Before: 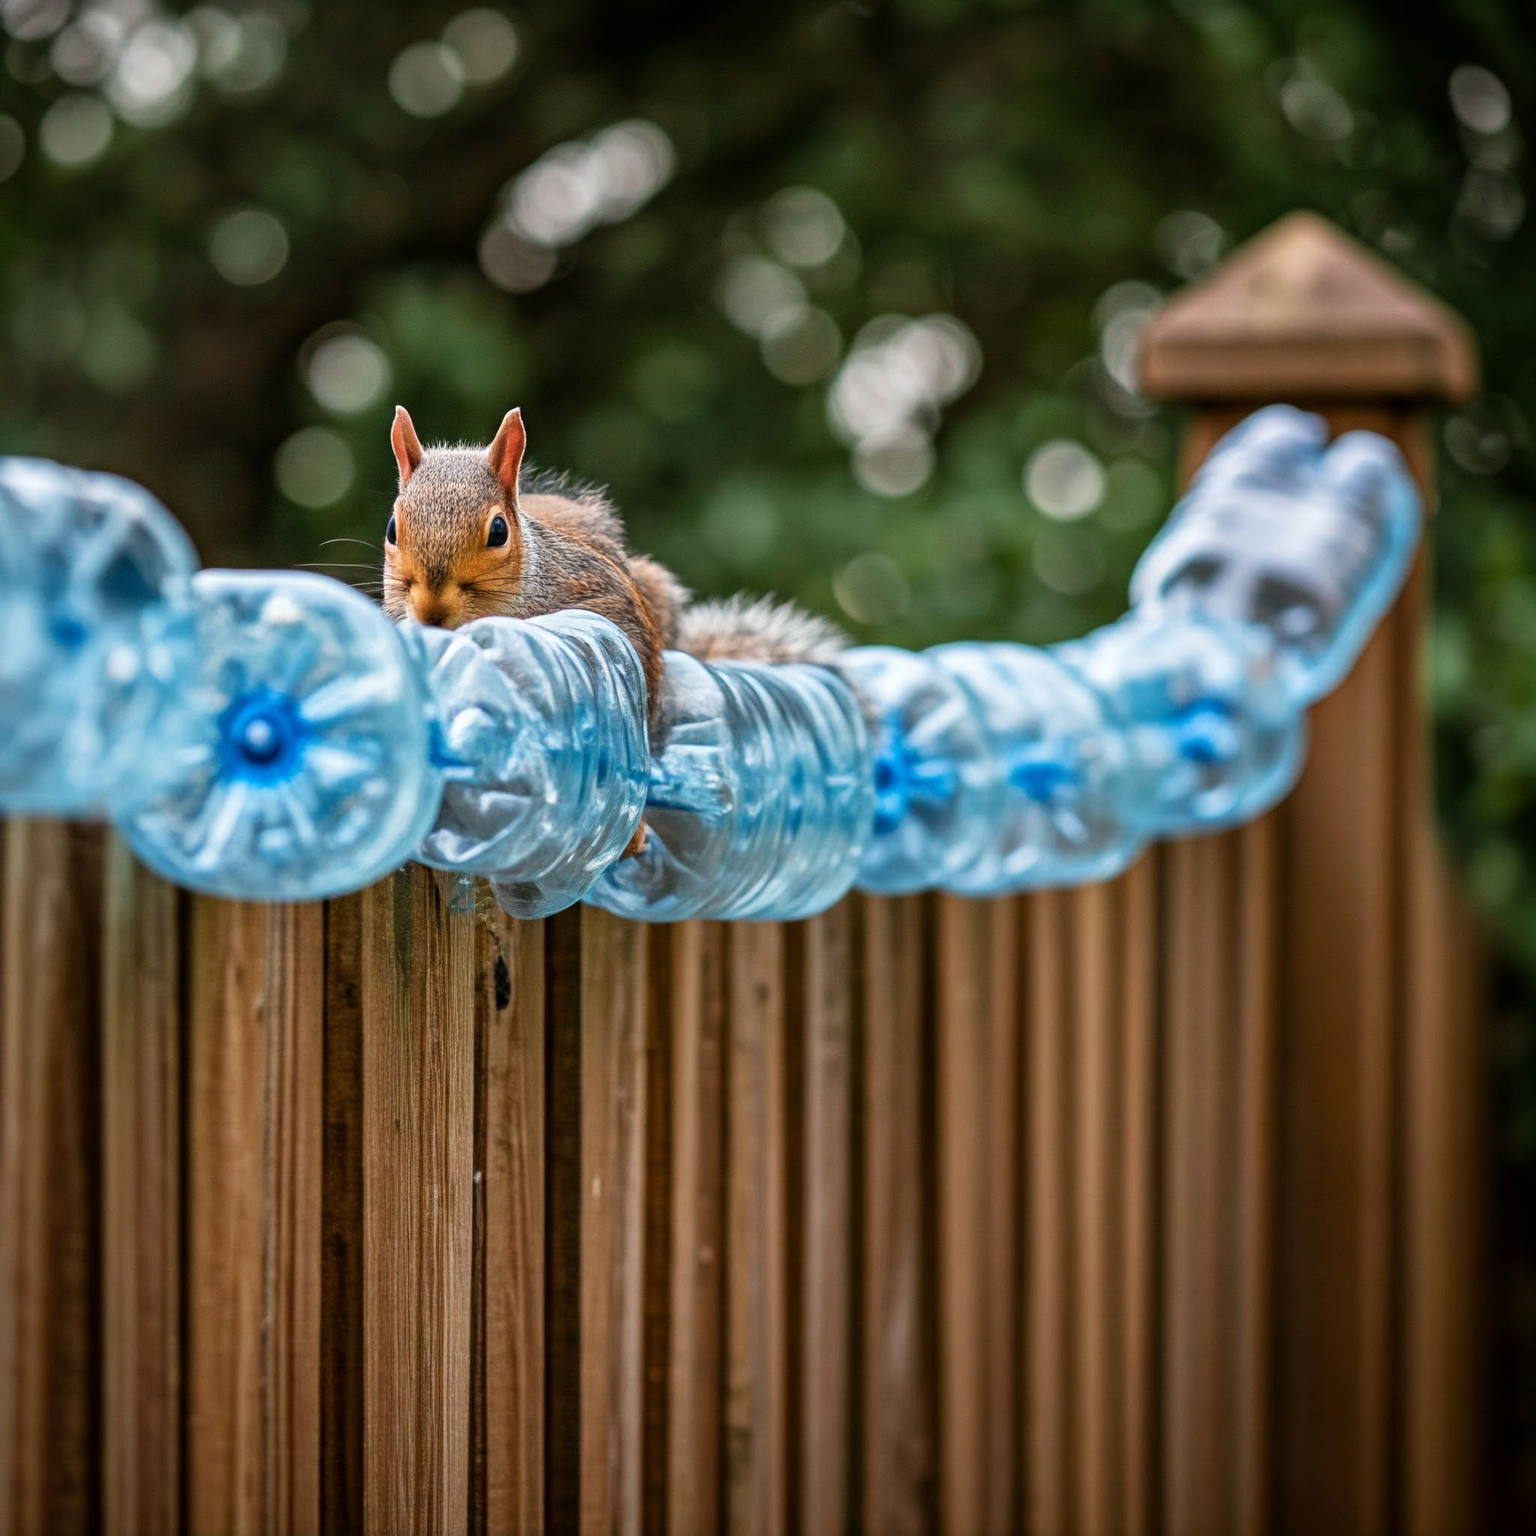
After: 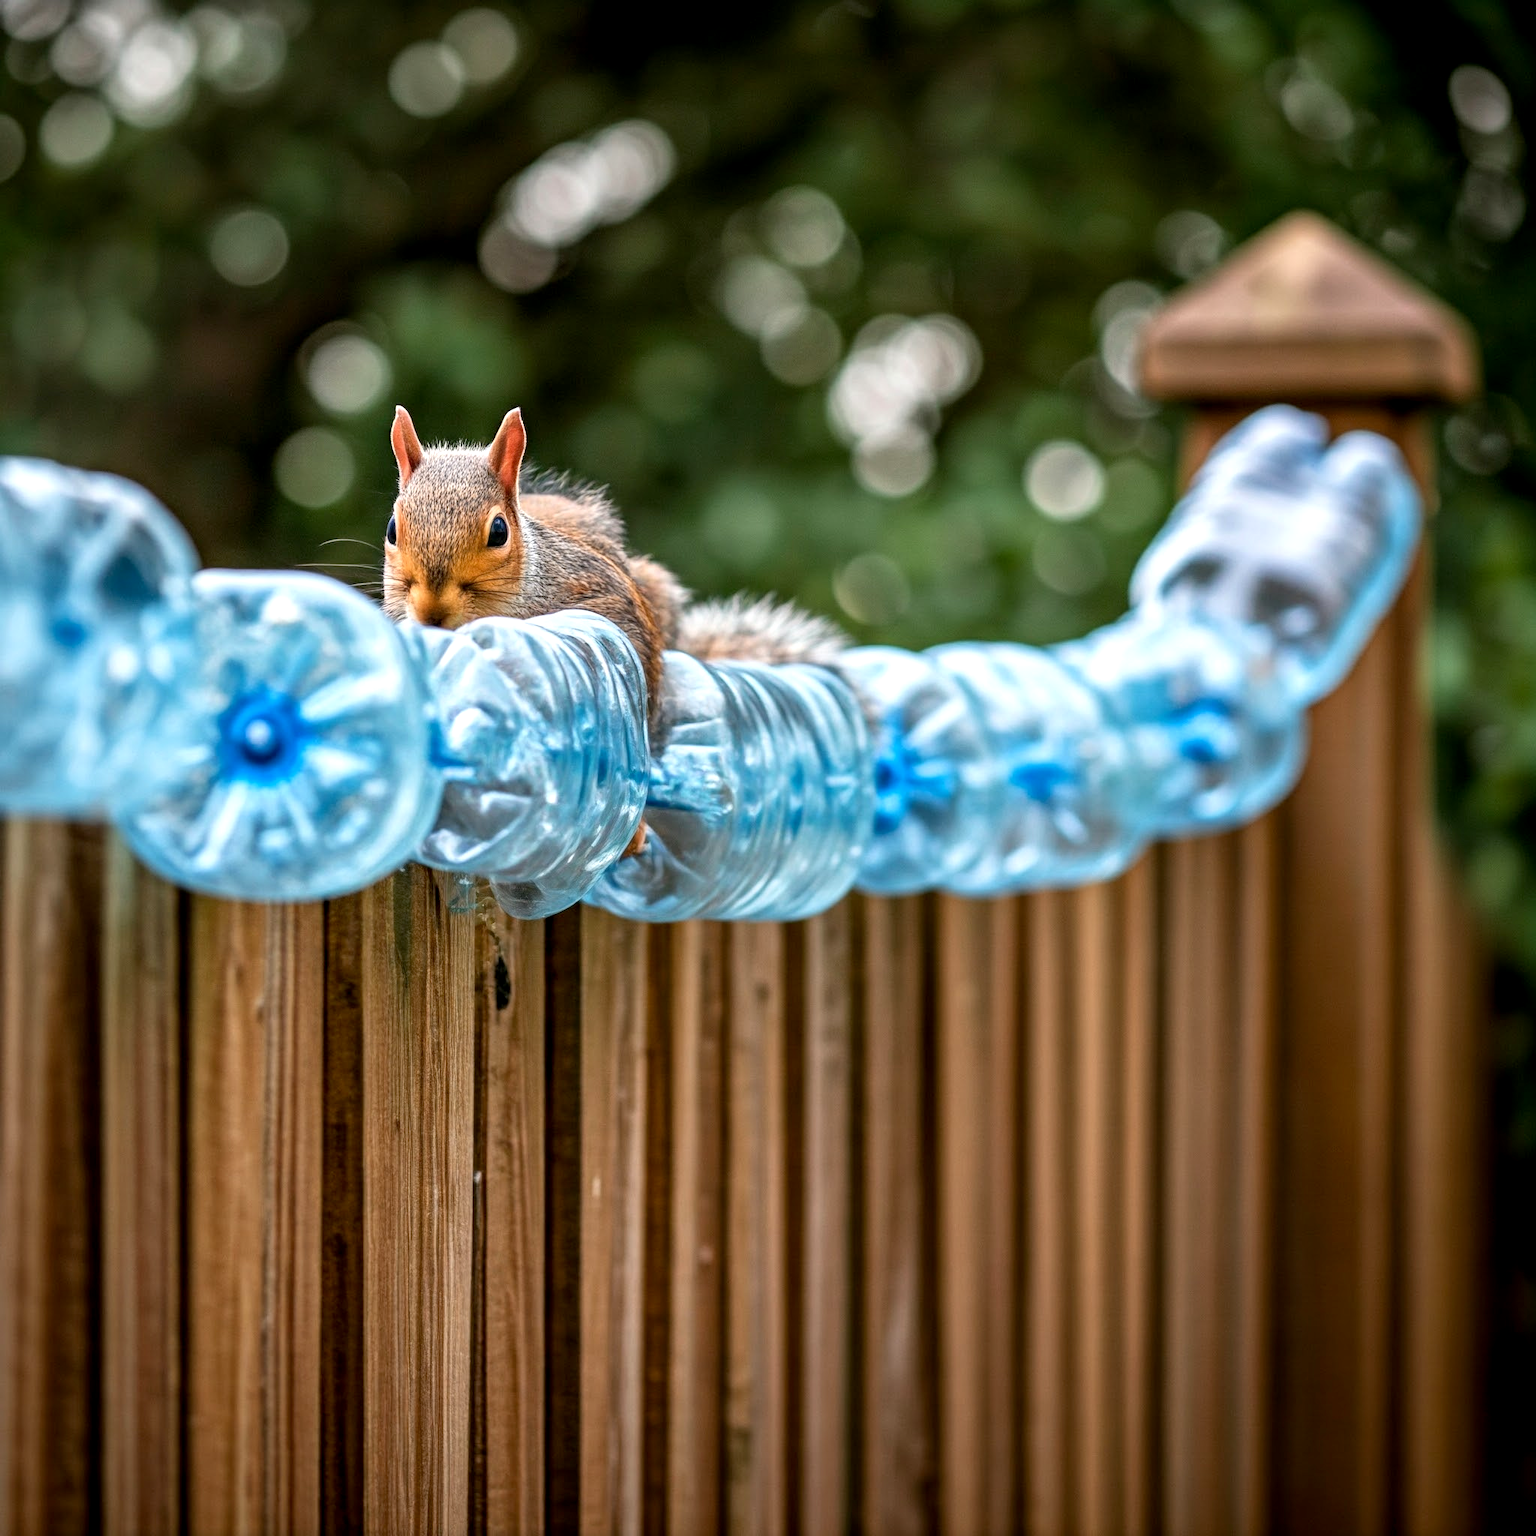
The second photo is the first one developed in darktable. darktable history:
exposure: black level correction 0.003, exposure 0.385 EV, compensate highlight preservation false
